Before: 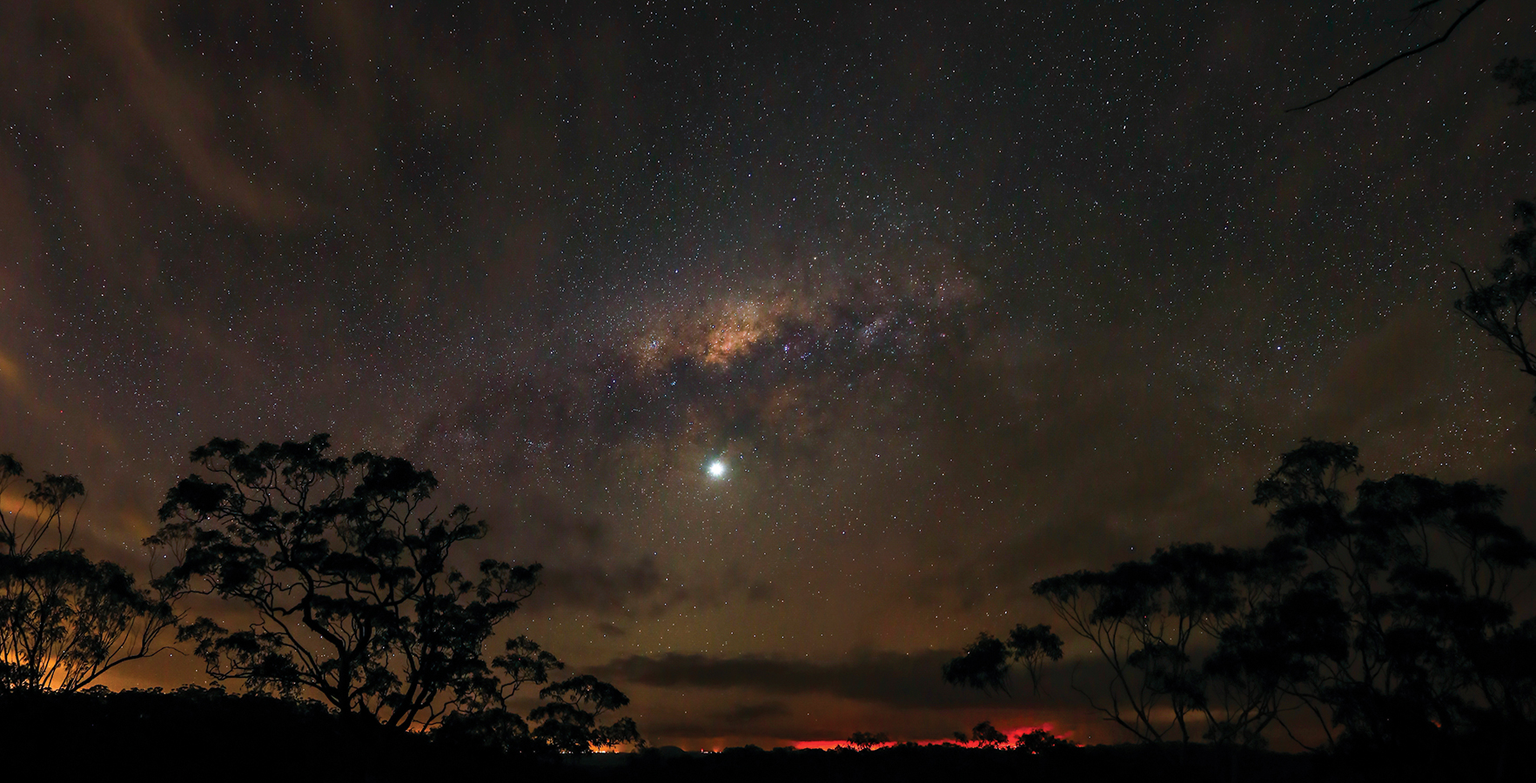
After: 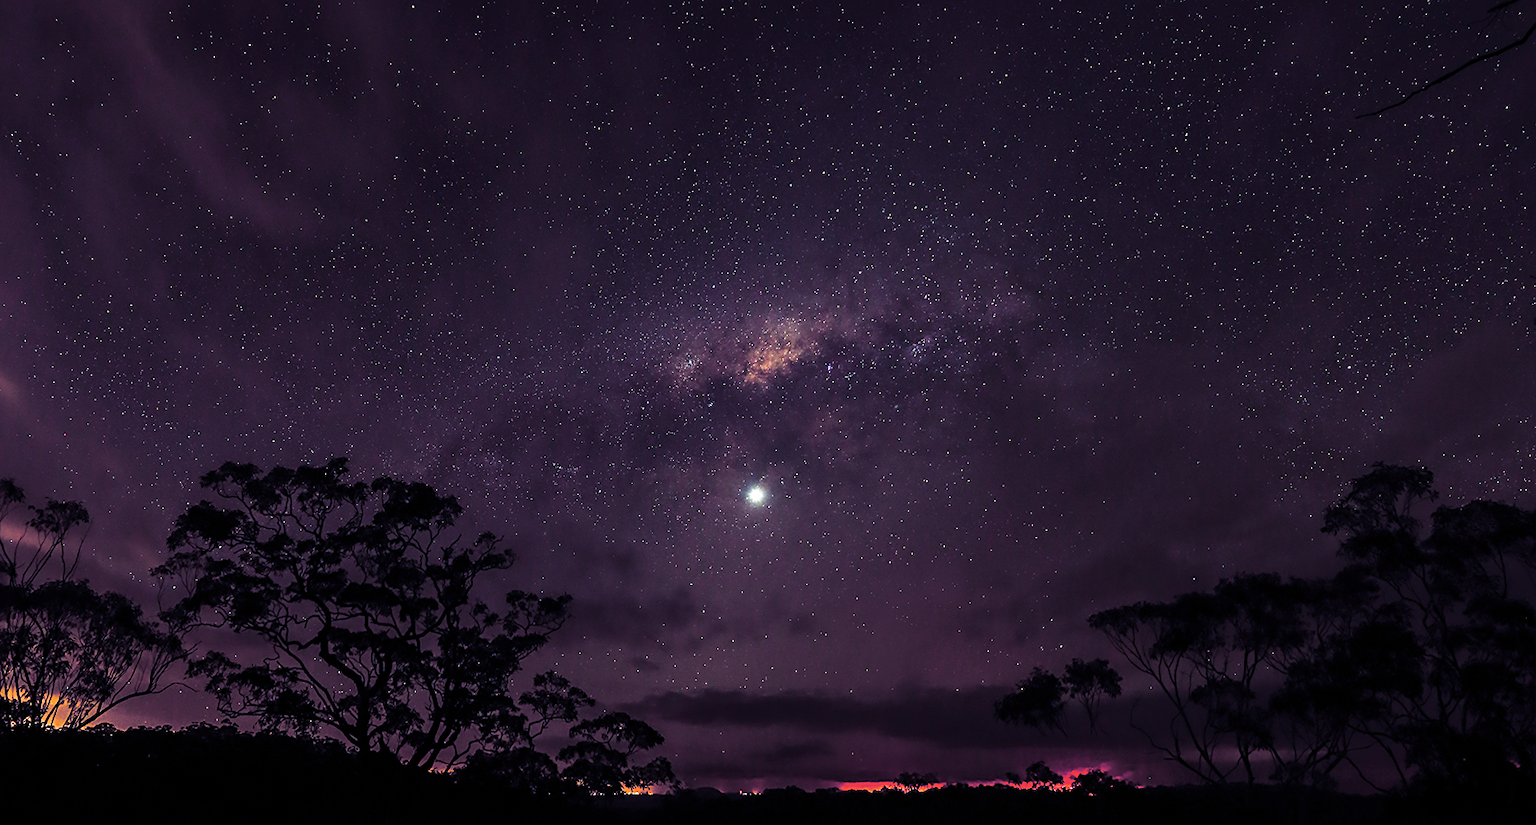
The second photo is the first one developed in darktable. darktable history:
crop and rotate: right 5.167%
sharpen: on, module defaults
split-toning: shadows › hue 255.6°, shadows › saturation 0.66, highlights › hue 43.2°, highlights › saturation 0.68, balance -50.1
